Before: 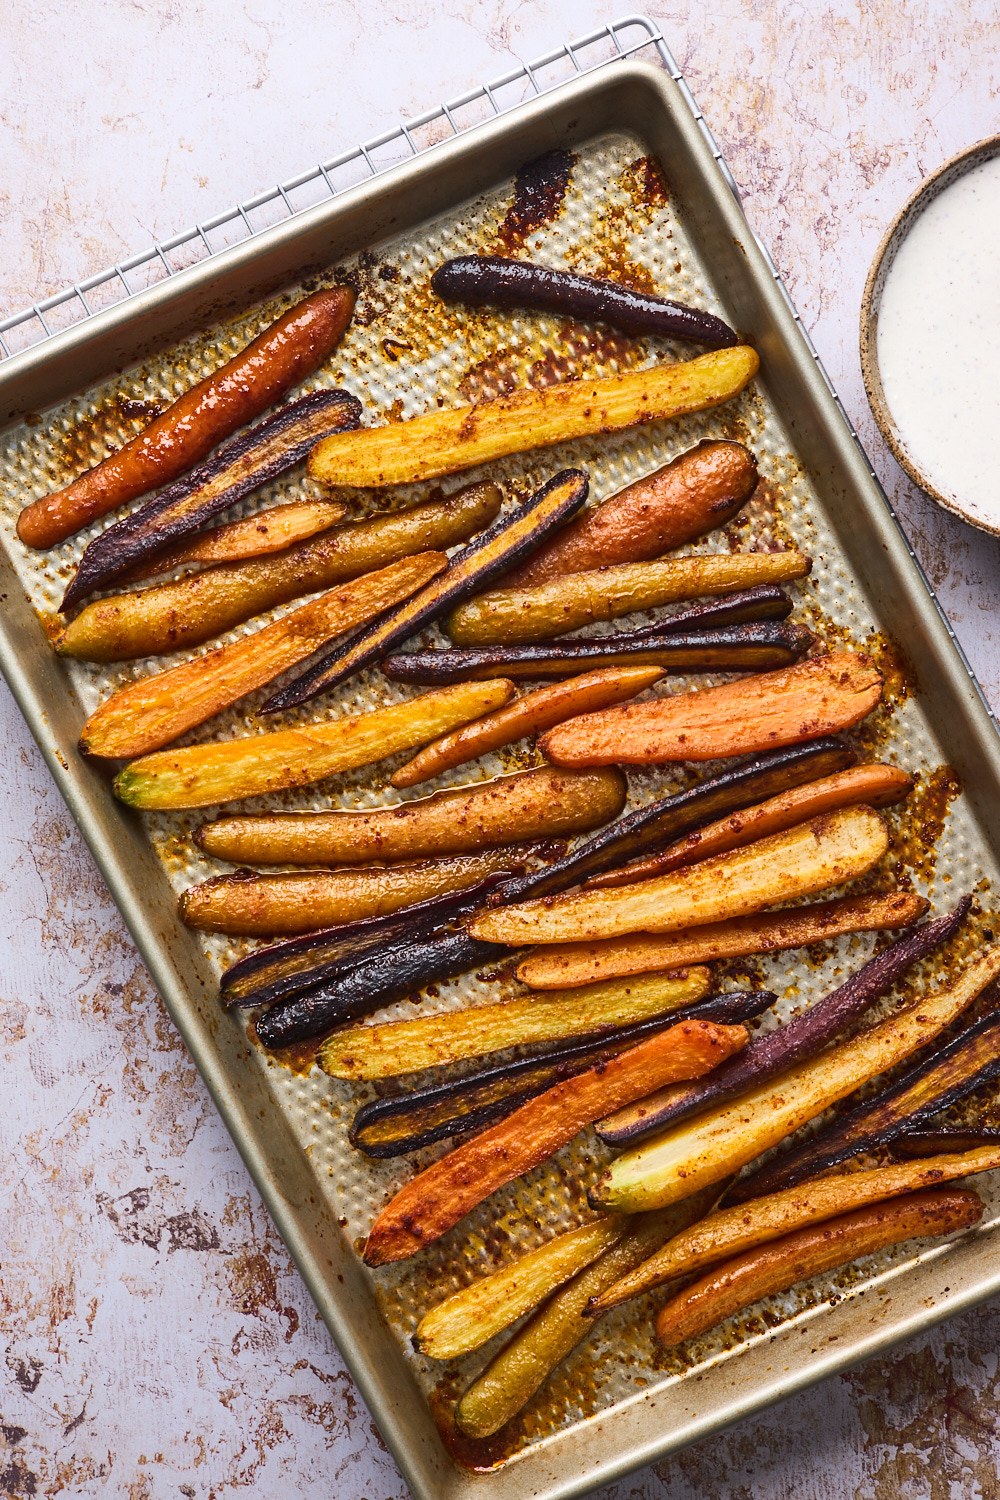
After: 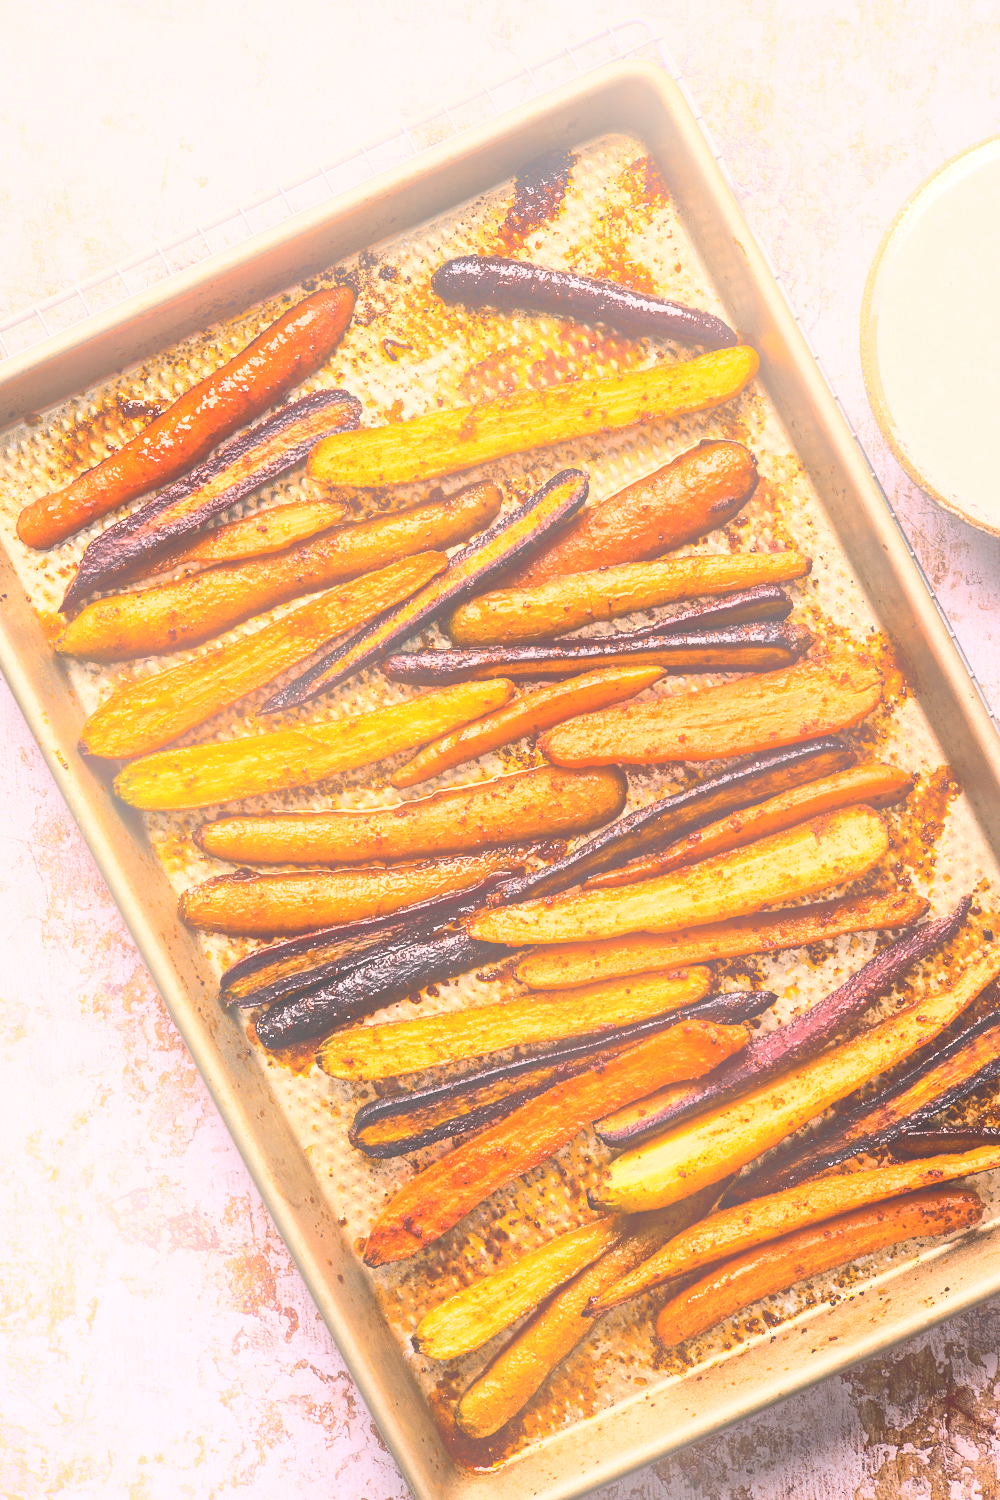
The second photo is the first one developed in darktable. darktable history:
base curve: curves: ch0 [(0, 0) (0.032, 0.037) (0.105, 0.228) (0.435, 0.76) (0.856, 0.983) (1, 1)]
bloom: on, module defaults
white balance: red 1.127, blue 0.943
